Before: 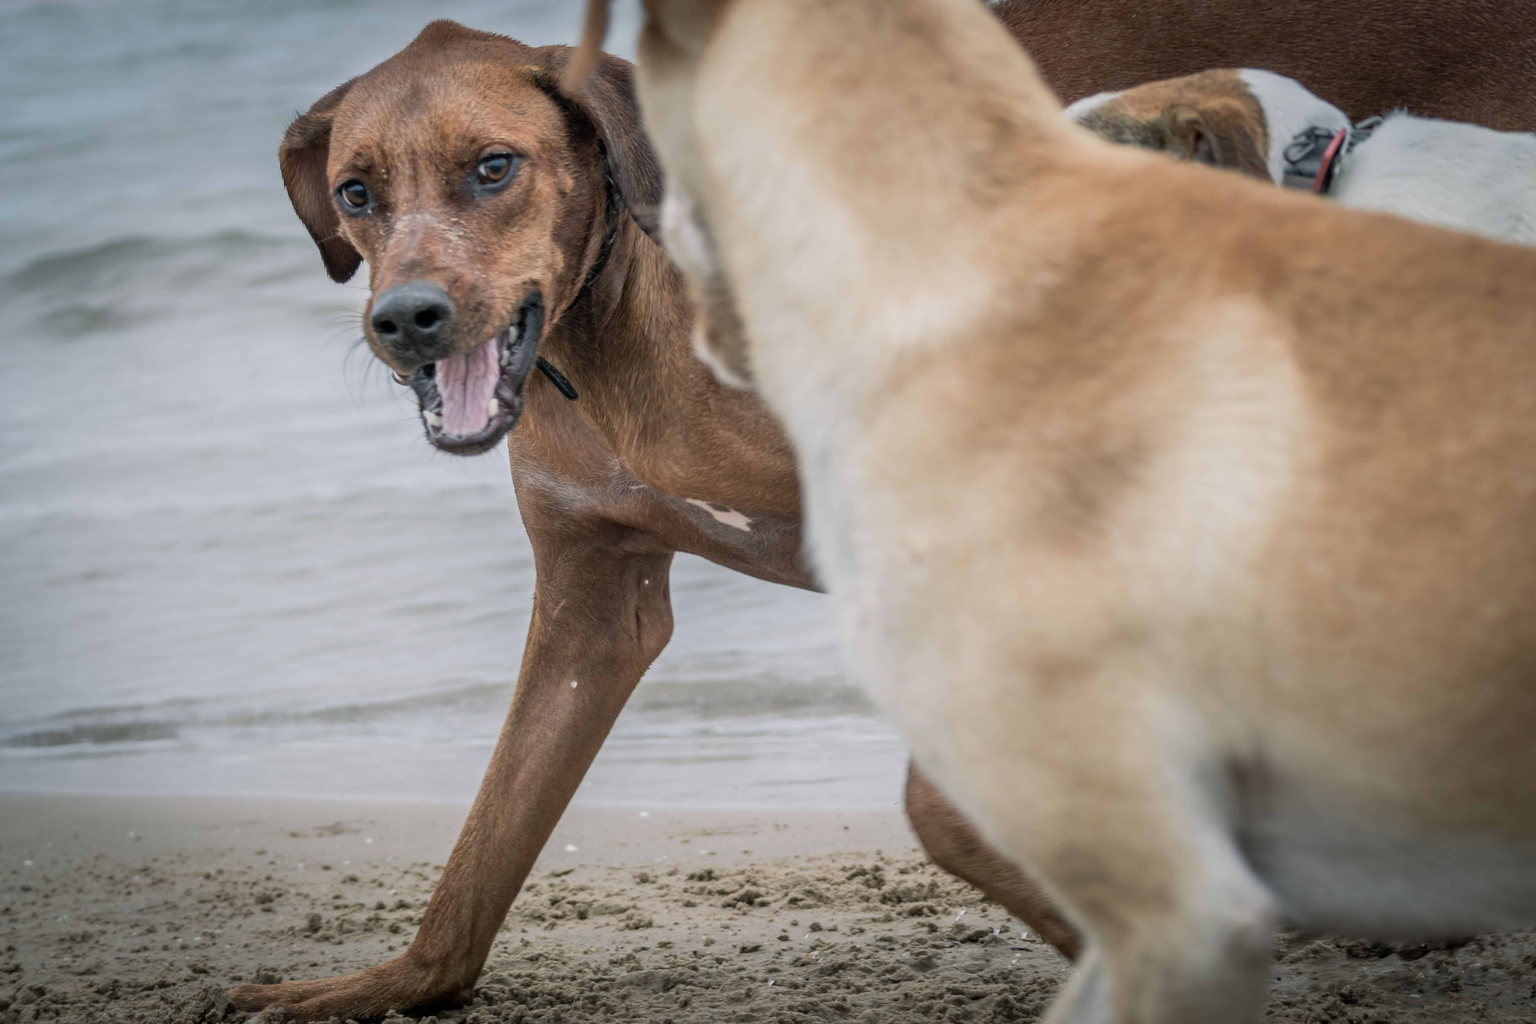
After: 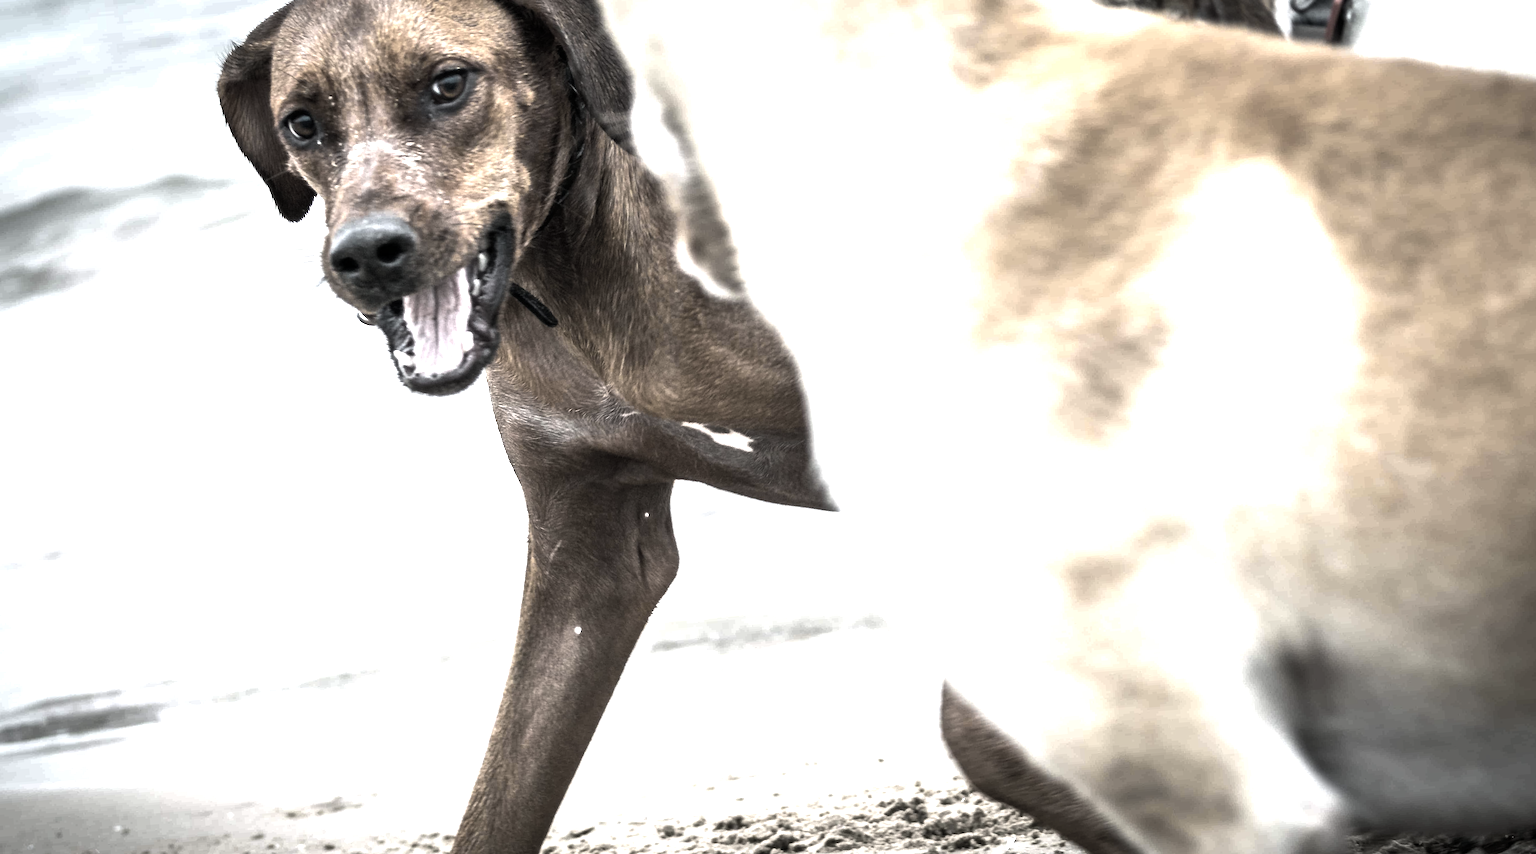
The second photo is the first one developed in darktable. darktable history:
color balance rgb: linear chroma grading › shadows -30%, linear chroma grading › global chroma 35%, perceptual saturation grading › global saturation 75%, perceptual saturation grading › shadows -30%, perceptual brilliance grading › highlights 75%, perceptual brilliance grading › shadows -30%, global vibrance 35%
color correction: saturation 0.2
rotate and perspective: rotation -4.57°, crop left 0.054, crop right 0.944, crop top 0.087, crop bottom 0.914
crop: top 7.625%, bottom 8.027%
white balance: red 1, blue 1
